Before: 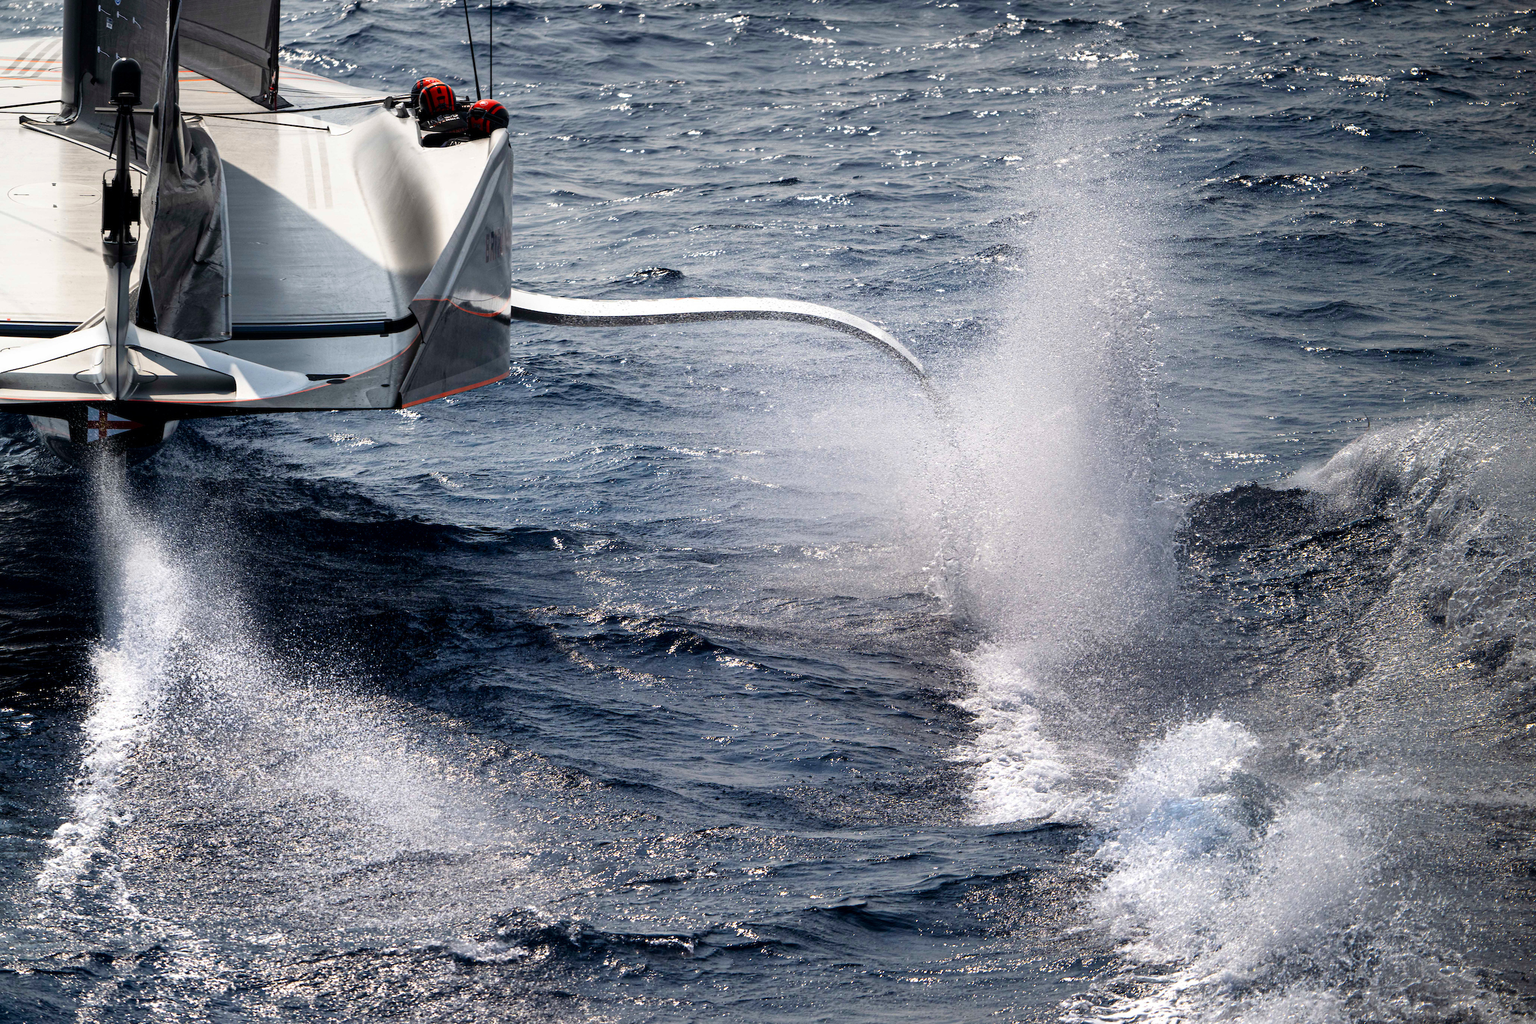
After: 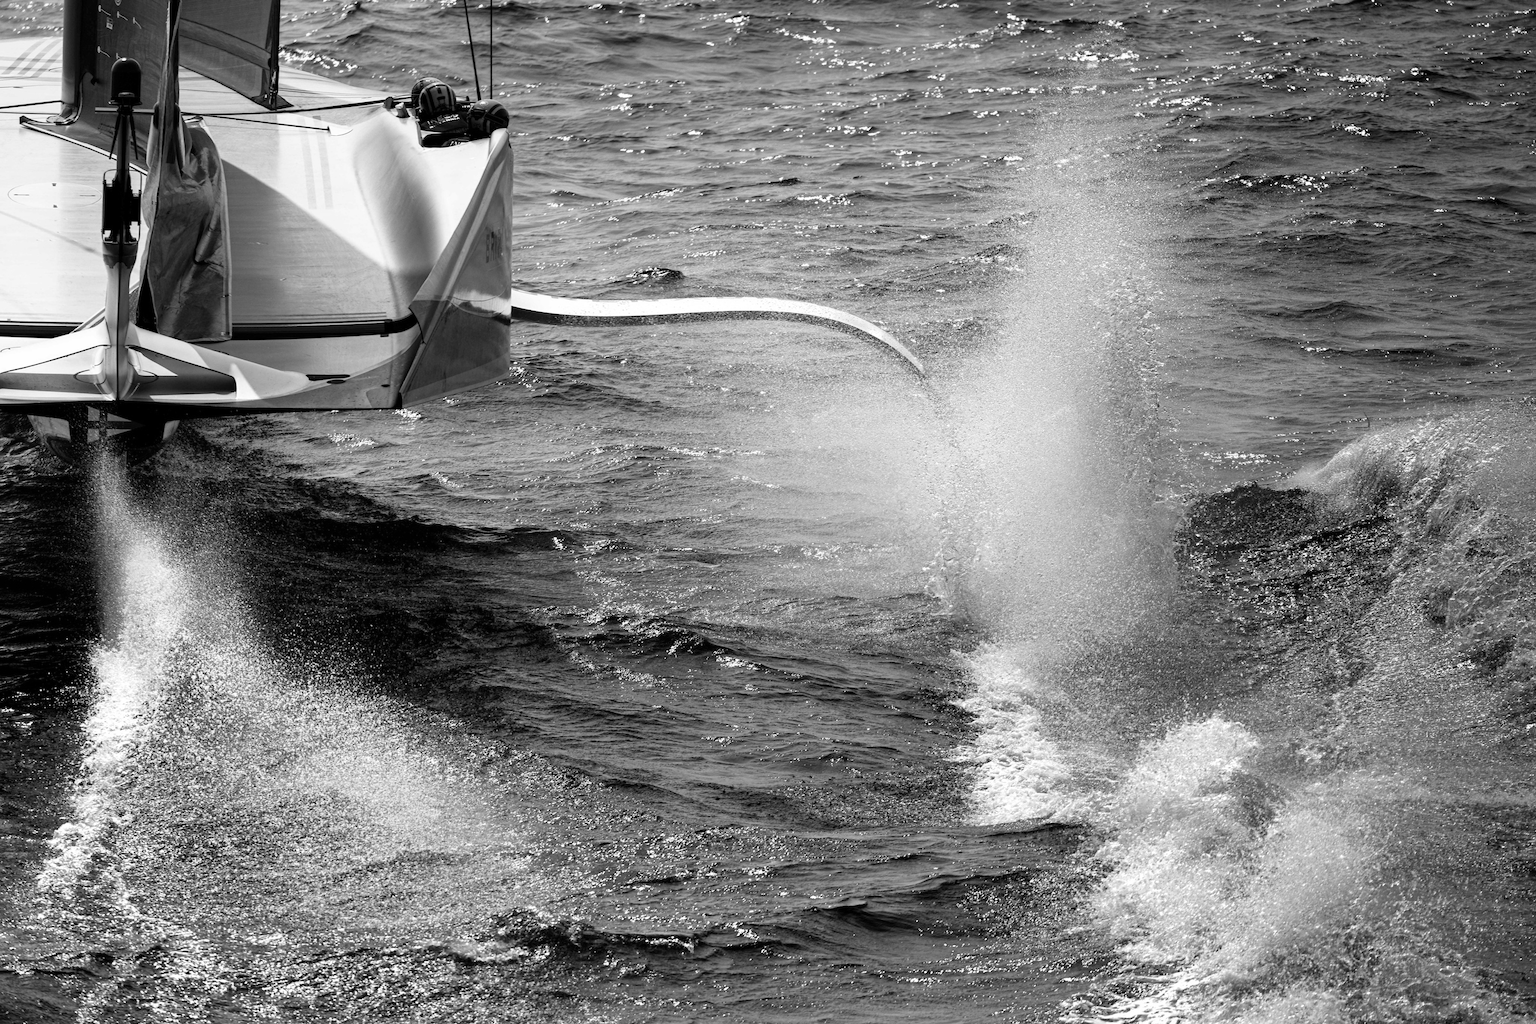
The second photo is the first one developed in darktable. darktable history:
rgb levels: mode RGB, independent channels, levels [[0, 0.474, 1], [0, 0.5, 1], [0, 0.5, 1]]
monochrome: on, module defaults
